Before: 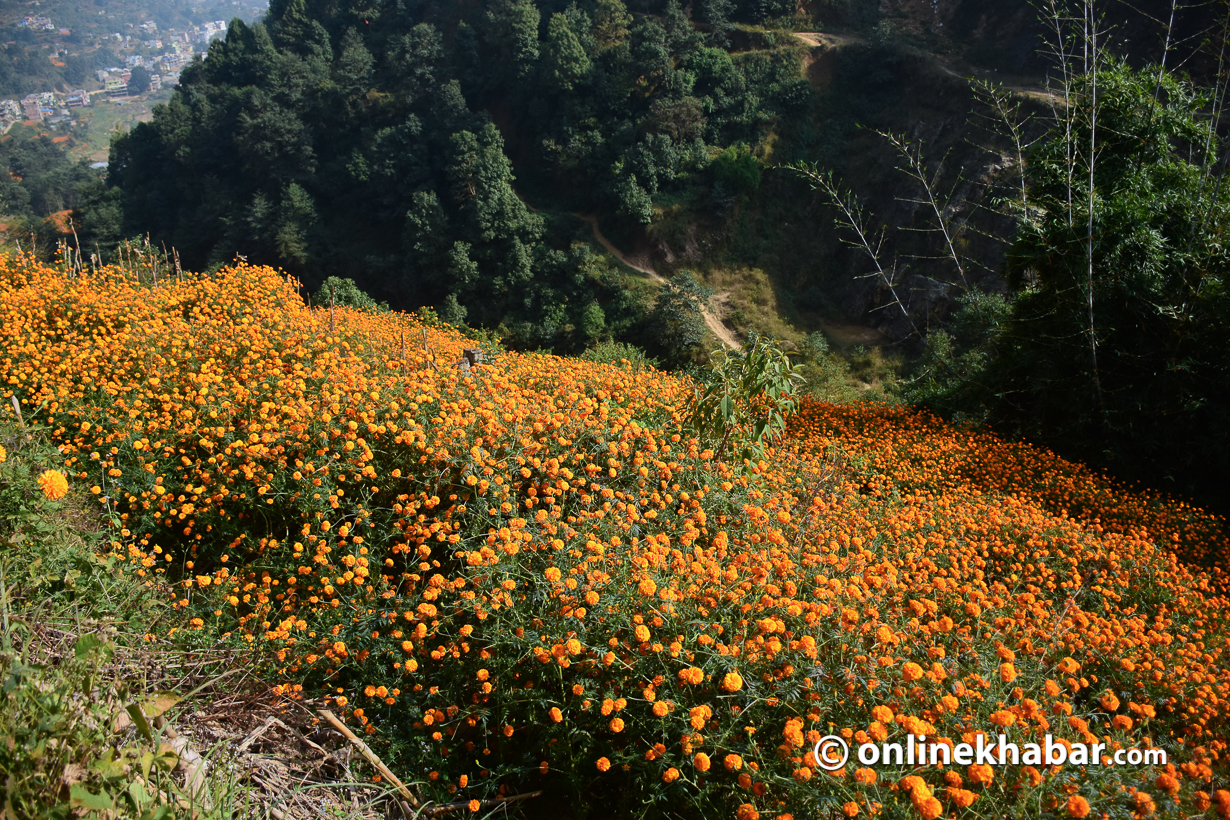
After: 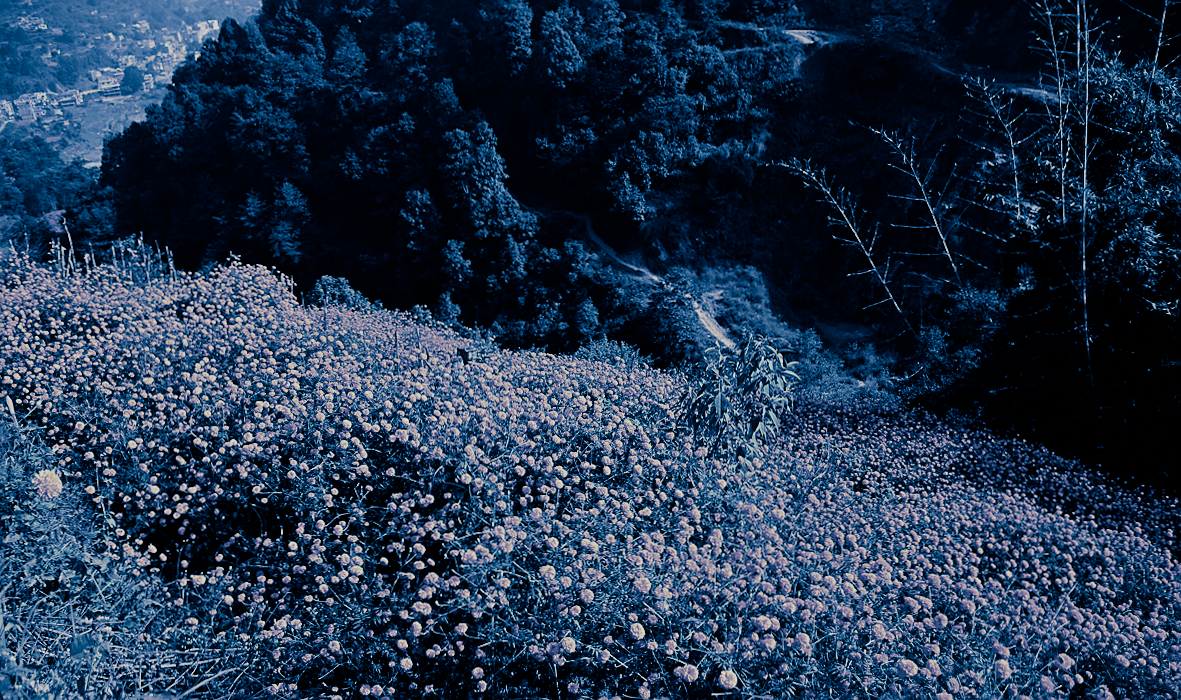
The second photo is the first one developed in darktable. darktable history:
crop and rotate: angle 0.2°, left 0.275%, right 3.127%, bottom 14.18%
filmic rgb: black relative exposure -7.75 EV, white relative exposure 4.4 EV, threshold 3 EV, hardness 3.76, latitude 38.11%, contrast 0.966, highlights saturation mix 10%, shadows ↔ highlights balance 4.59%, color science v4 (2020), enable highlight reconstruction true
split-toning: shadows › hue 226.8°, shadows › saturation 1, highlights › saturation 0, balance -61.41
sharpen: amount 0.478
color contrast: green-magenta contrast 0.3, blue-yellow contrast 0.15
